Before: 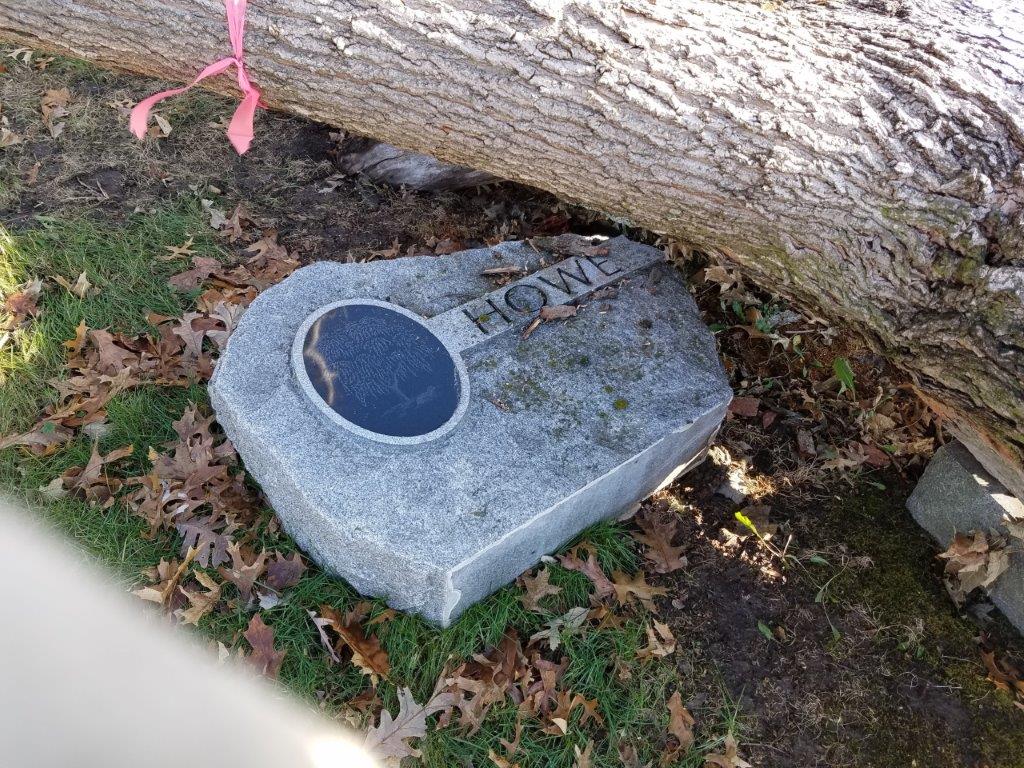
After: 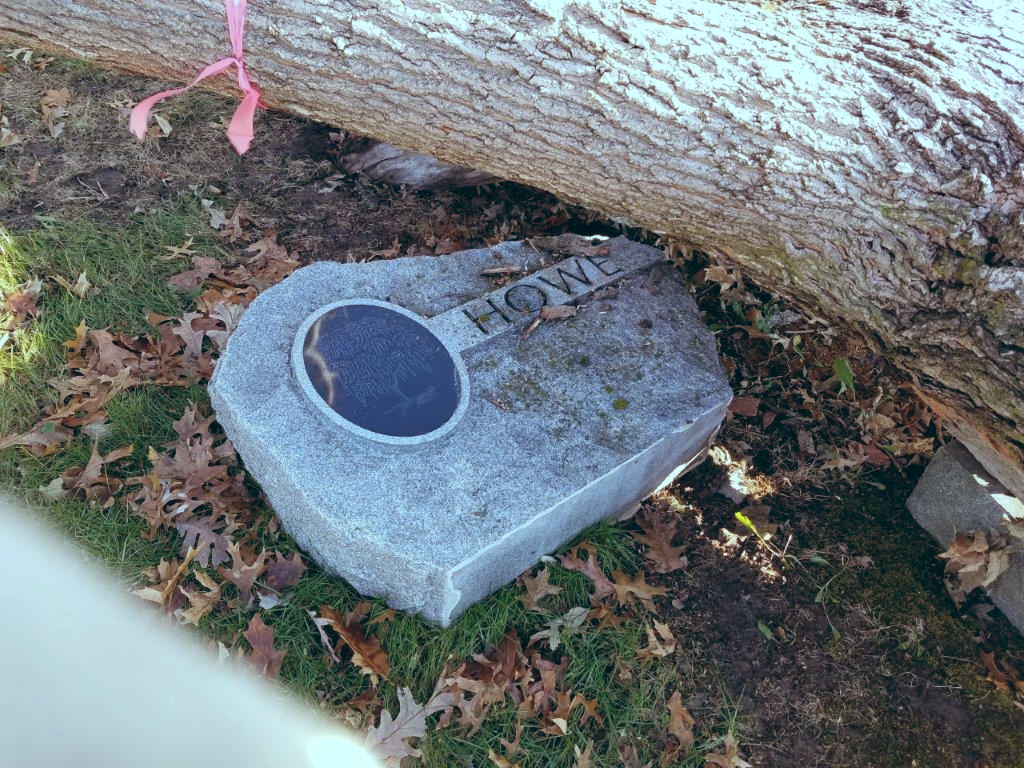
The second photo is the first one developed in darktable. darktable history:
color balance: lift [1.003, 0.993, 1.001, 1.007], gamma [1.018, 1.072, 0.959, 0.928], gain [0.974, 0.873, 1.031, 1.127]
